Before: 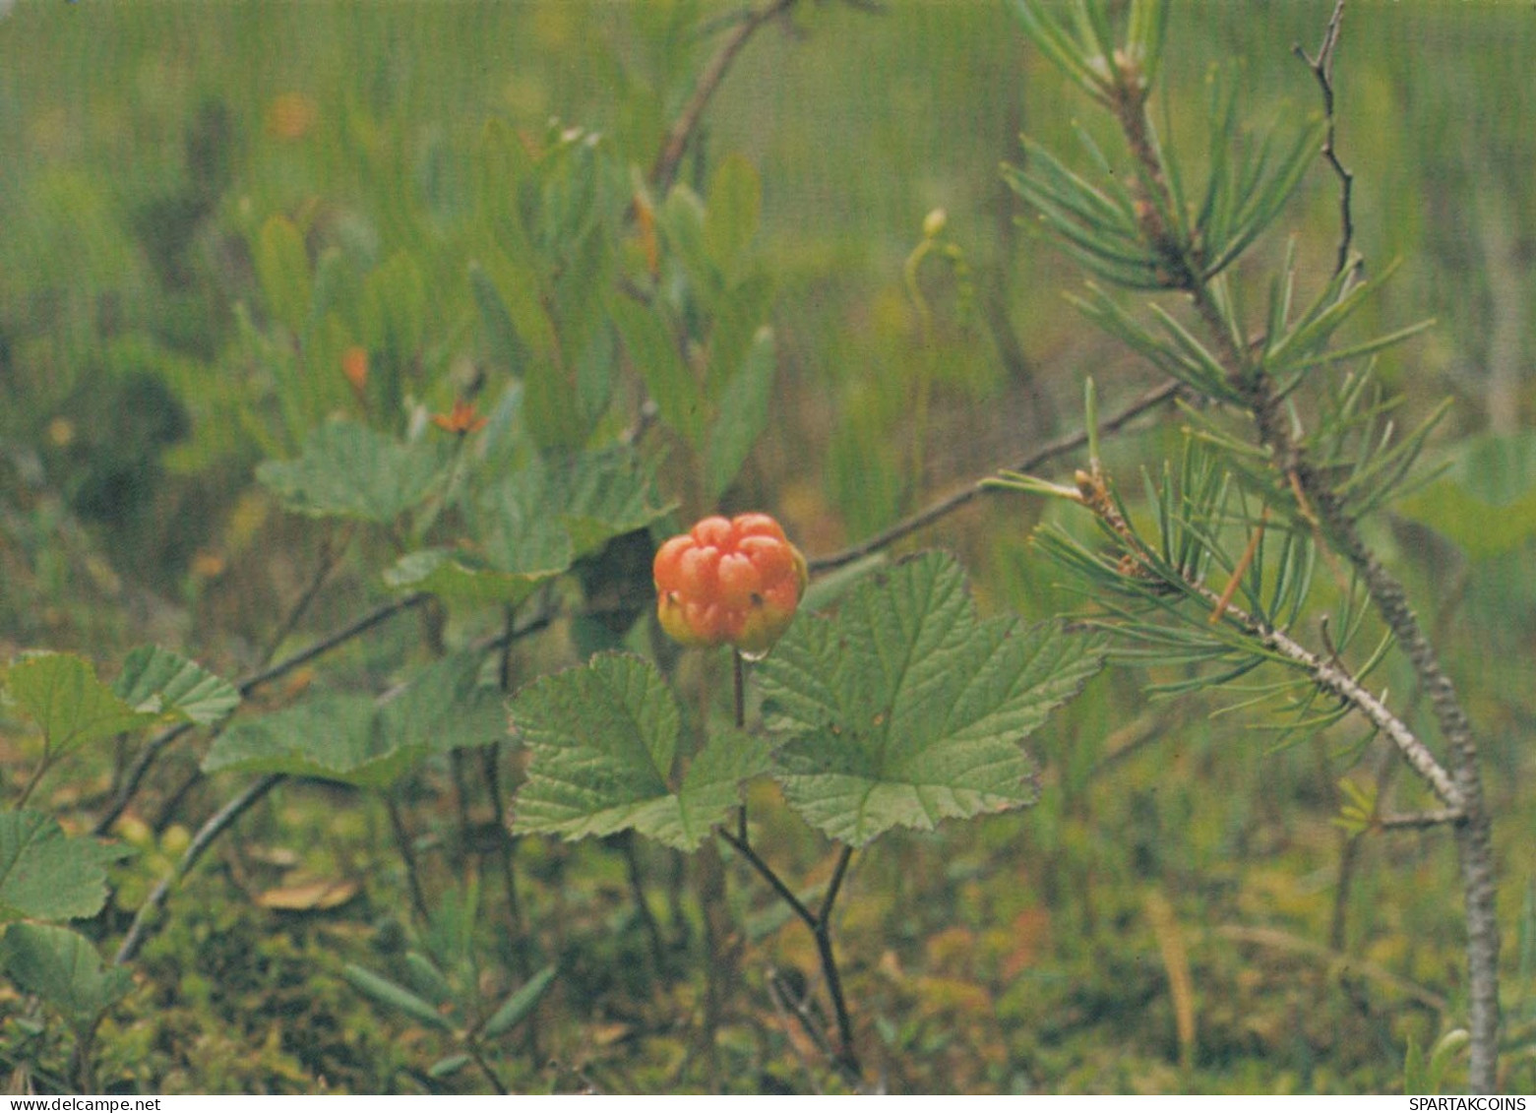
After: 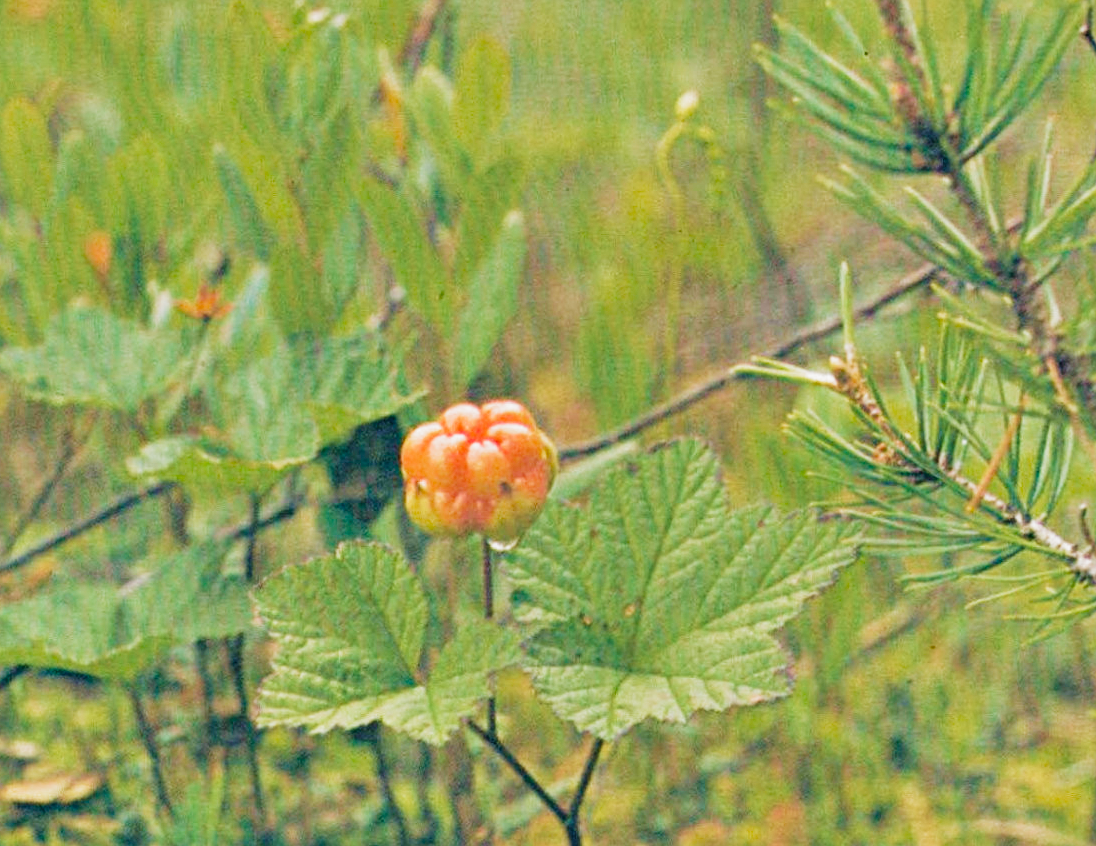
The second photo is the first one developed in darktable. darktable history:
color balance rgb: perceptual saturation grading › global saturation 30.52%
velvia: strength 44.84%
contrast brightness saturation: contrast 0.054
crop and rotate: left 16.858%, top 10.762%, right 12.922%, bottom 14.43%
sharpen: amount 0.207
exposure: black level correction -0.006, exposure 1 EV, compensate highlight preservation false
contrast equalizer: y [[0.6 ×6], [0.55 ×6], [0 ×6], [0 ×6], [0 ×6]]
filmic rgb: black relative exposure -7.96 EV, white relative exposure 3.82 EV, hardness 4.36, add noise in highlights 0.002, preserve chrominance no, color science v3 (2019), use custom middle-gray values true, contrast in highlights soft
